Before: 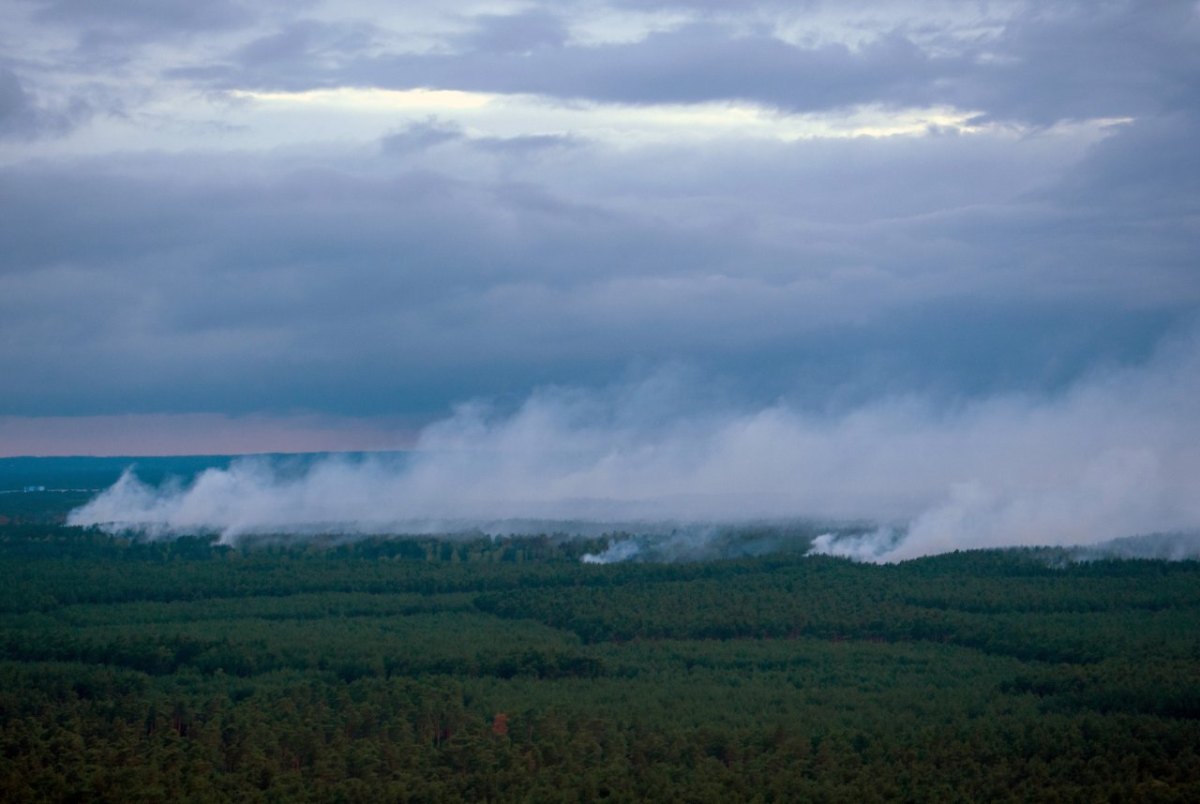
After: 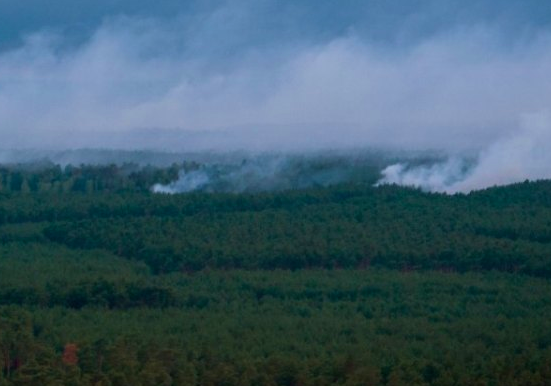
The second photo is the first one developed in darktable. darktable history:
crop: left 35.846%, top 46.026%, right 18.224%, bottom 5.933%
velvia: on, module defaults
